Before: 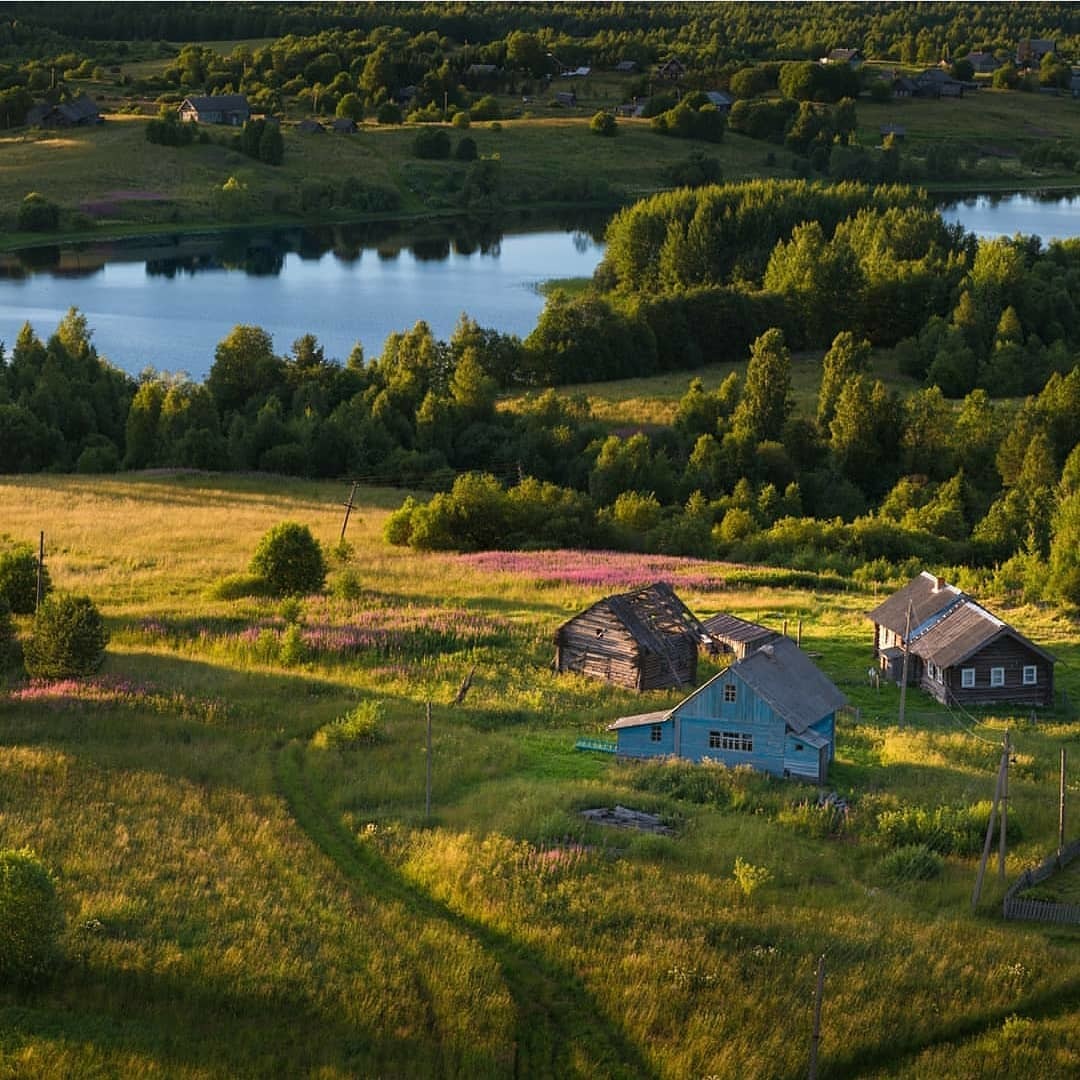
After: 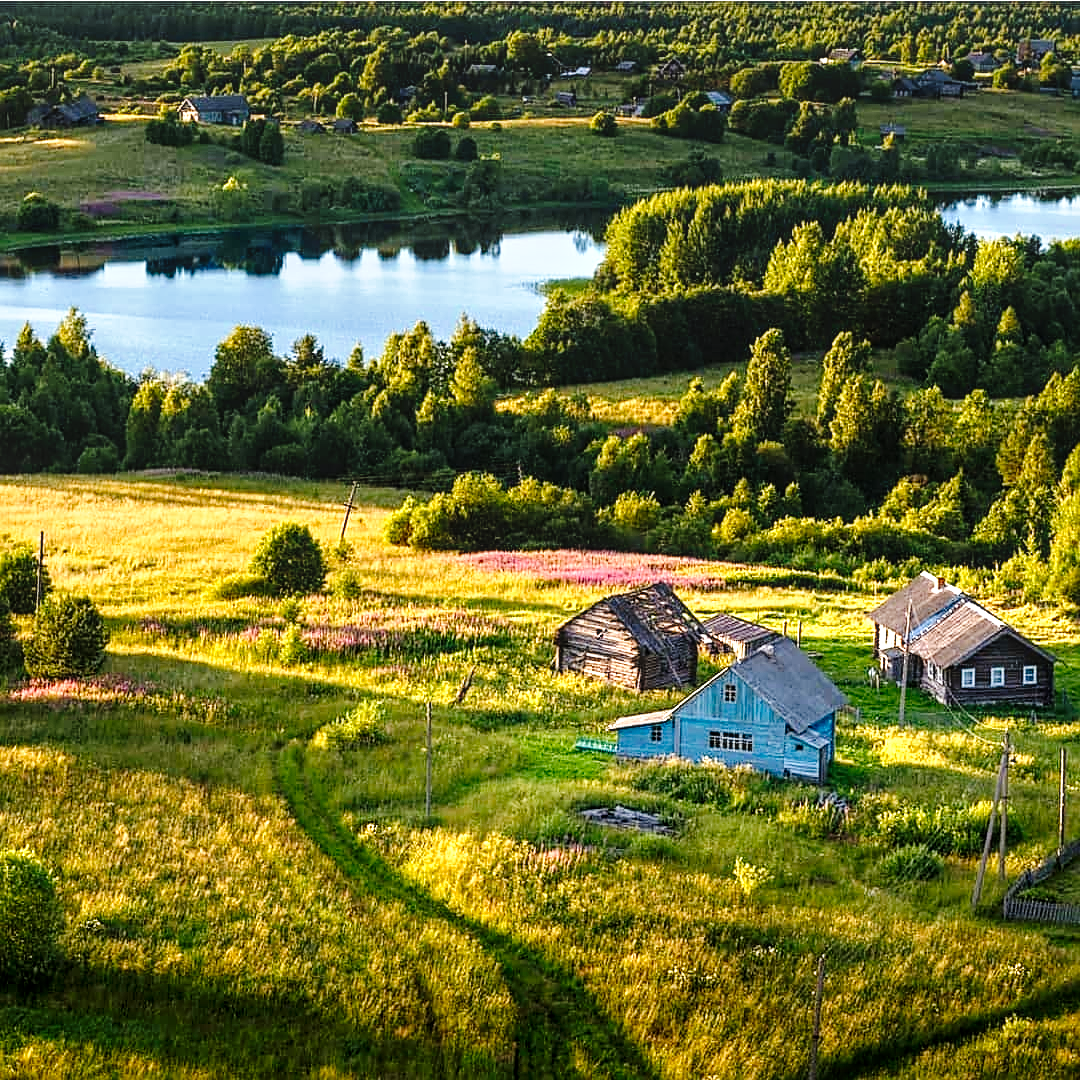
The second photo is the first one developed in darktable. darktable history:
local contrast: on, module defaults
sharpen: on, module defaults
tone curve: curves: ch0 [(0, 0) (0.003, 0.003) (0.011, 0.005) (0.025, 0.008) (0.044, 0.012) (0.069, 0.02) (0.1, 0.031) (0.136, 0.047) (0.177, 0.088) (0.224, 0.141) (0.277, 0.222) (0.335, 0.32) (0.399, 0.422) (0.468, 0.523) (0.543, 0.621) (0.623, 0.715) (0.709, 0.796) (0.801, 0.88) (0.898, 0.962) (1, 1)], preserve colors none
exposure: black level correction 0, exposure 0.889 EV, compensate exposure bias true, compensate highlight preservation false
